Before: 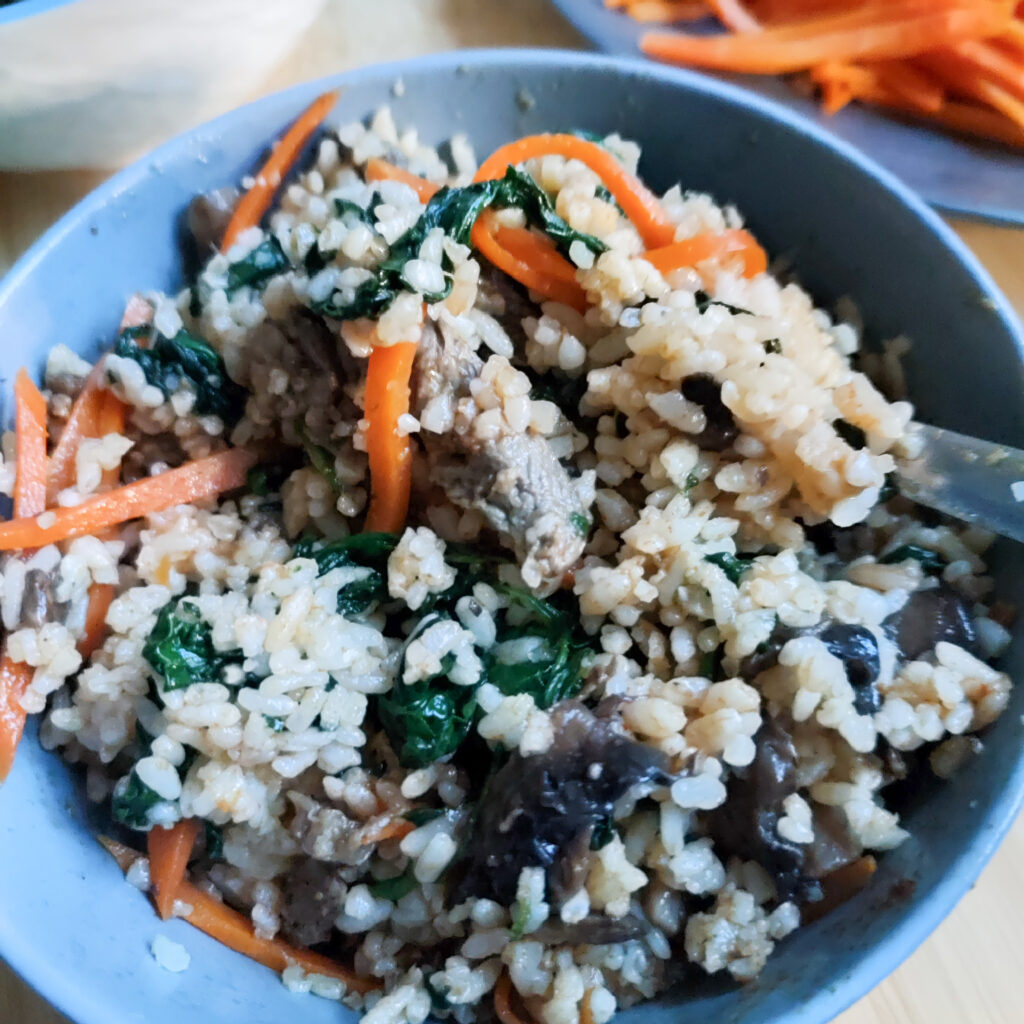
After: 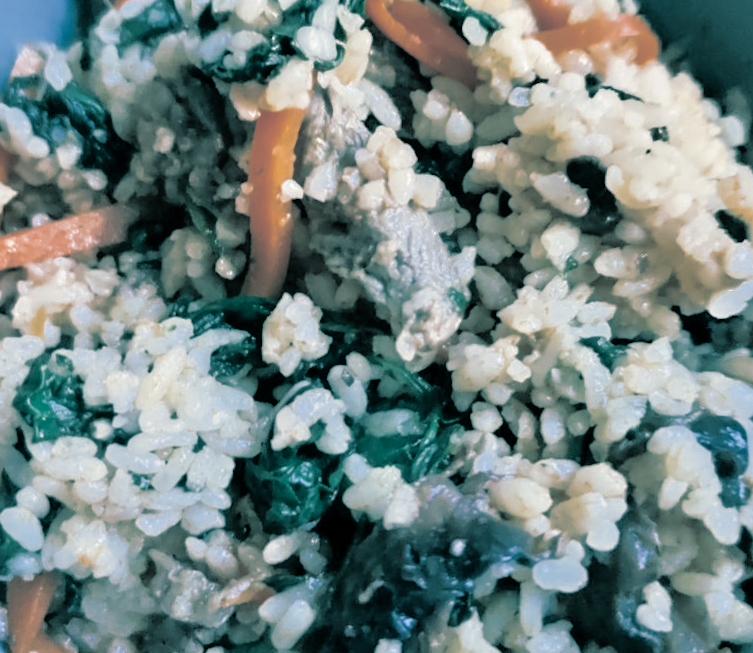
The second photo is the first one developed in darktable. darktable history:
crop and rotate: angle -3.37°, left 9.79%, top 20.73%, right 12.42%, bottom 11.82%
color zones: curves: ch0 [(0, 0.5) (0.125, 0.4) (0.25, 0.5) (0.375, 0.4) (0.5, 0.4) (0.625, 0.35) (0.75, 0.35) (0.875, 0.5)]; ch1 [(0, 0.35) (0.125, 0.45) (0.25, 0.35) (0.375, 0.35) (0.5, 0.35) (0.625, 0.35) (0.75, 0.45) (0.875, 0.35)]; ch2 [(0, 0.6) (0.125, 0.5) (0.25, 0.5) (0.375, 0.6) (0.5, 0.6) (0.625, 0.5) (0.75, 0.5) (0.875, 0.5)]
tone equalizer: -7 EV 0.15 EV, -6 EV 0.6 EV, -5 EV 1.15 EV, -4 EV 1.33 EV, -3 EV 1.15 EV, -2 EV 0.6 EV, -1 EV 0.15 EV, mask exposure compensation -0.5 EV
split-toning: shadows › hue 186.43°, highlights › hue 49.29°, compress 30.29%
